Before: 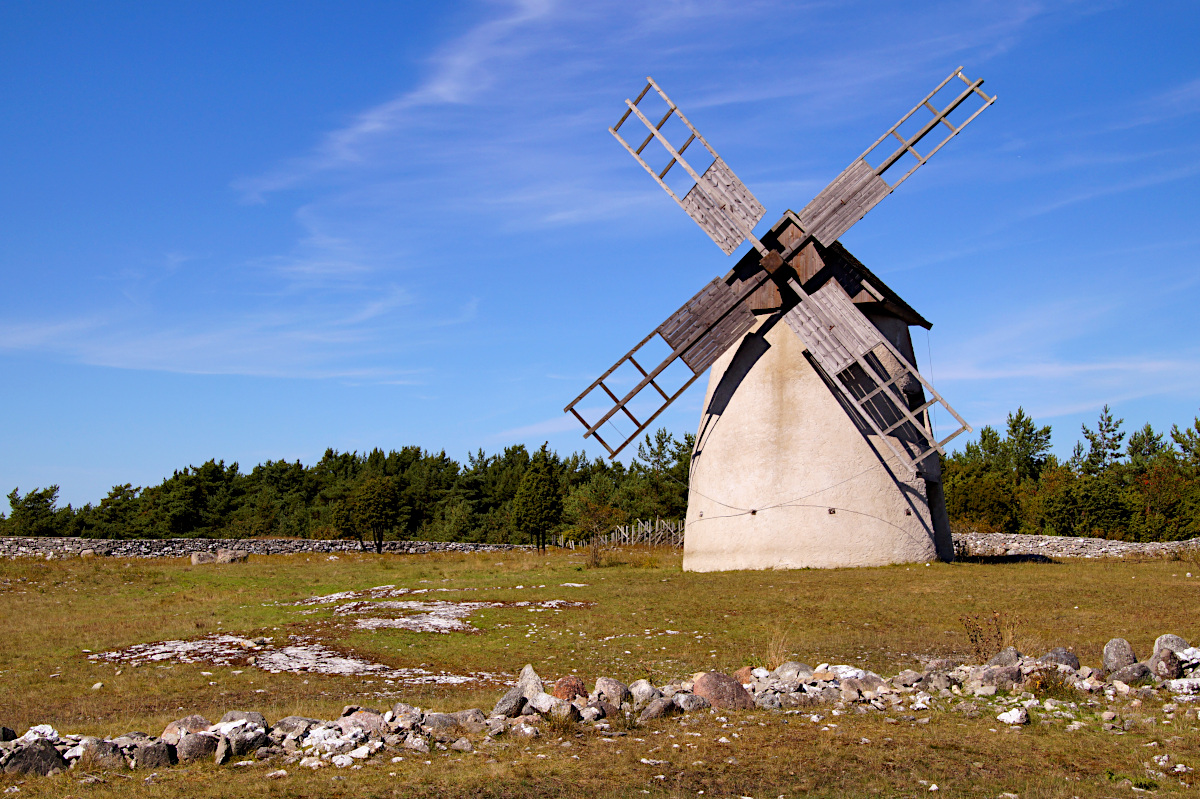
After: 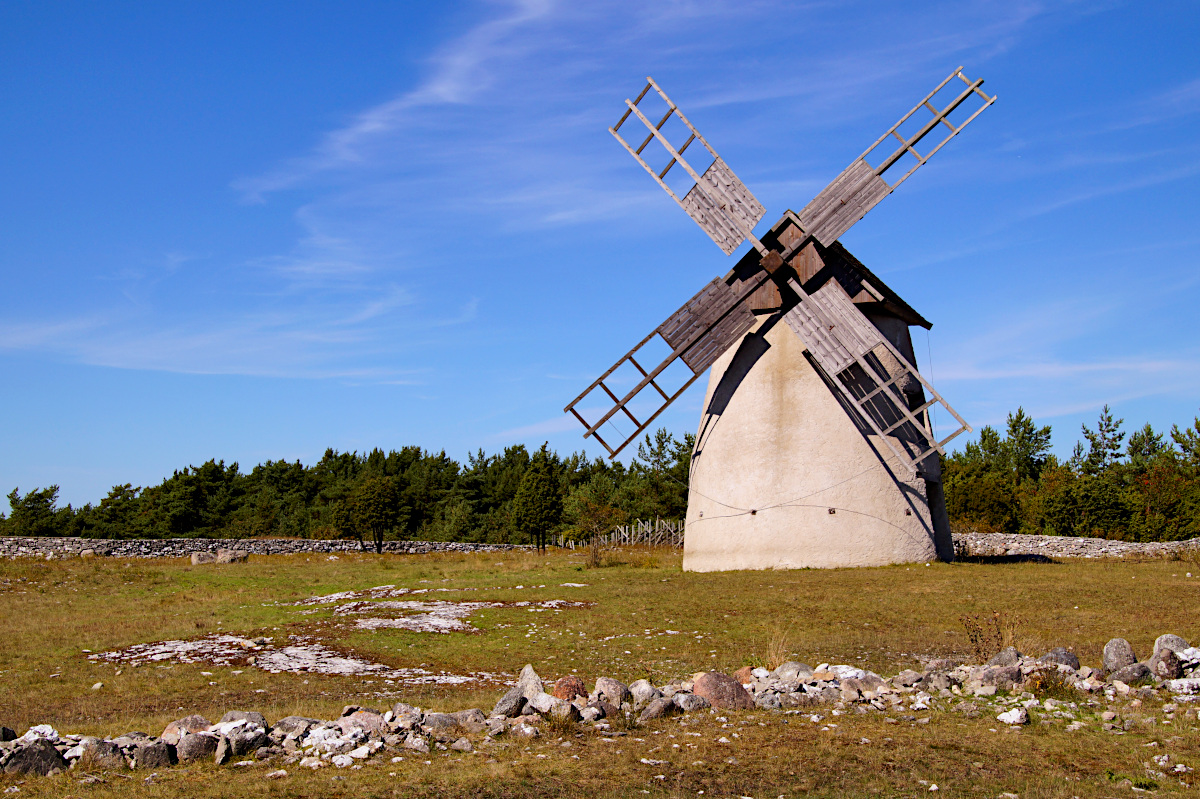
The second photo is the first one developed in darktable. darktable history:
contrast brightness saturation: contrast 0.1, brightness 0.02, saturation 0.02
shadows and highlights: shadows -20, white point adjustment -2, highlights -35
